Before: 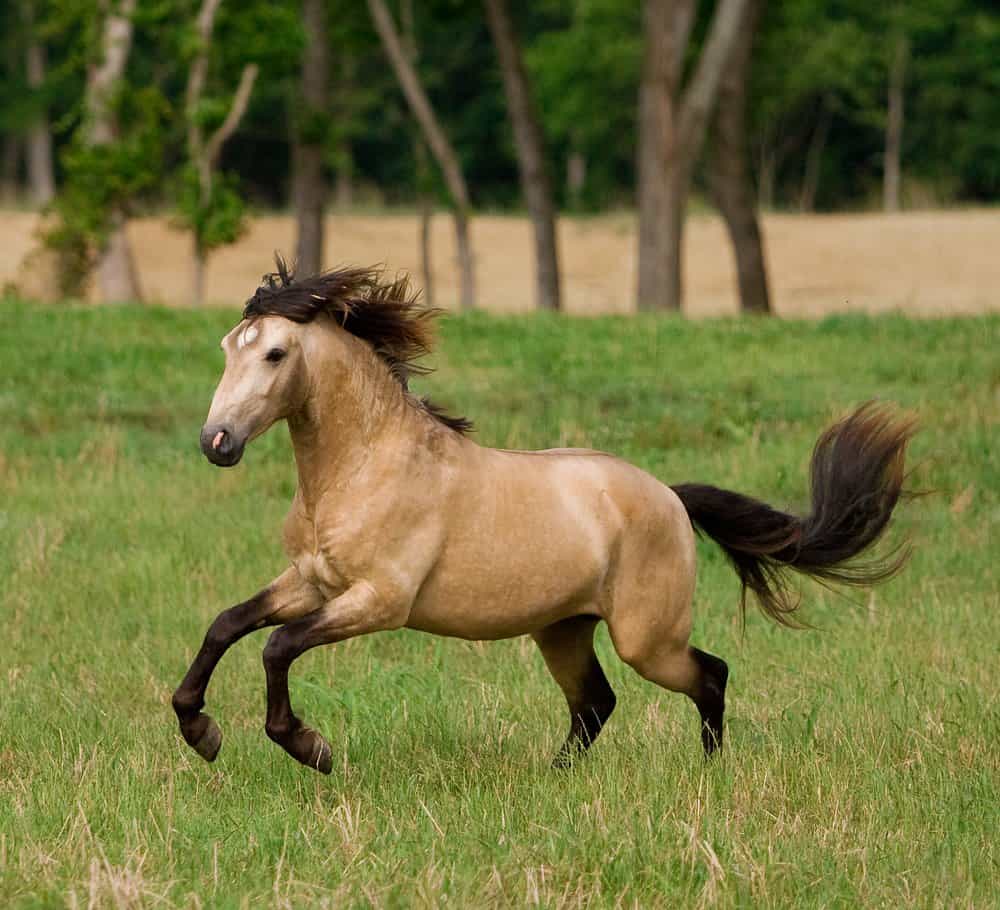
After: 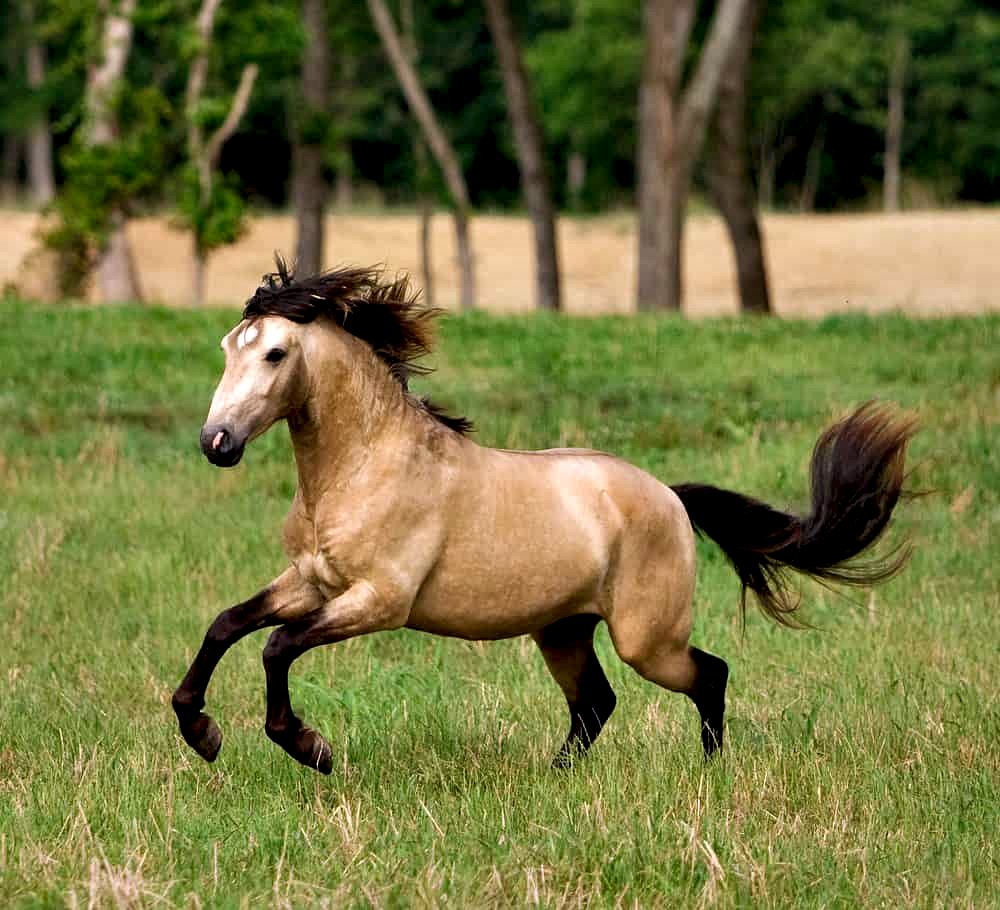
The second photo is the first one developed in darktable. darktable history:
shadows and highlights: radius 126.2, shadows 21.16, highlights -22.46, low approximation 0.01
tone equalizer: on, module defaults
contrast equalizer: octaves 7, y [[0.6 ×6], [0.55 ×6], [0 ×6], [0 ×6], [0 ×6]]
